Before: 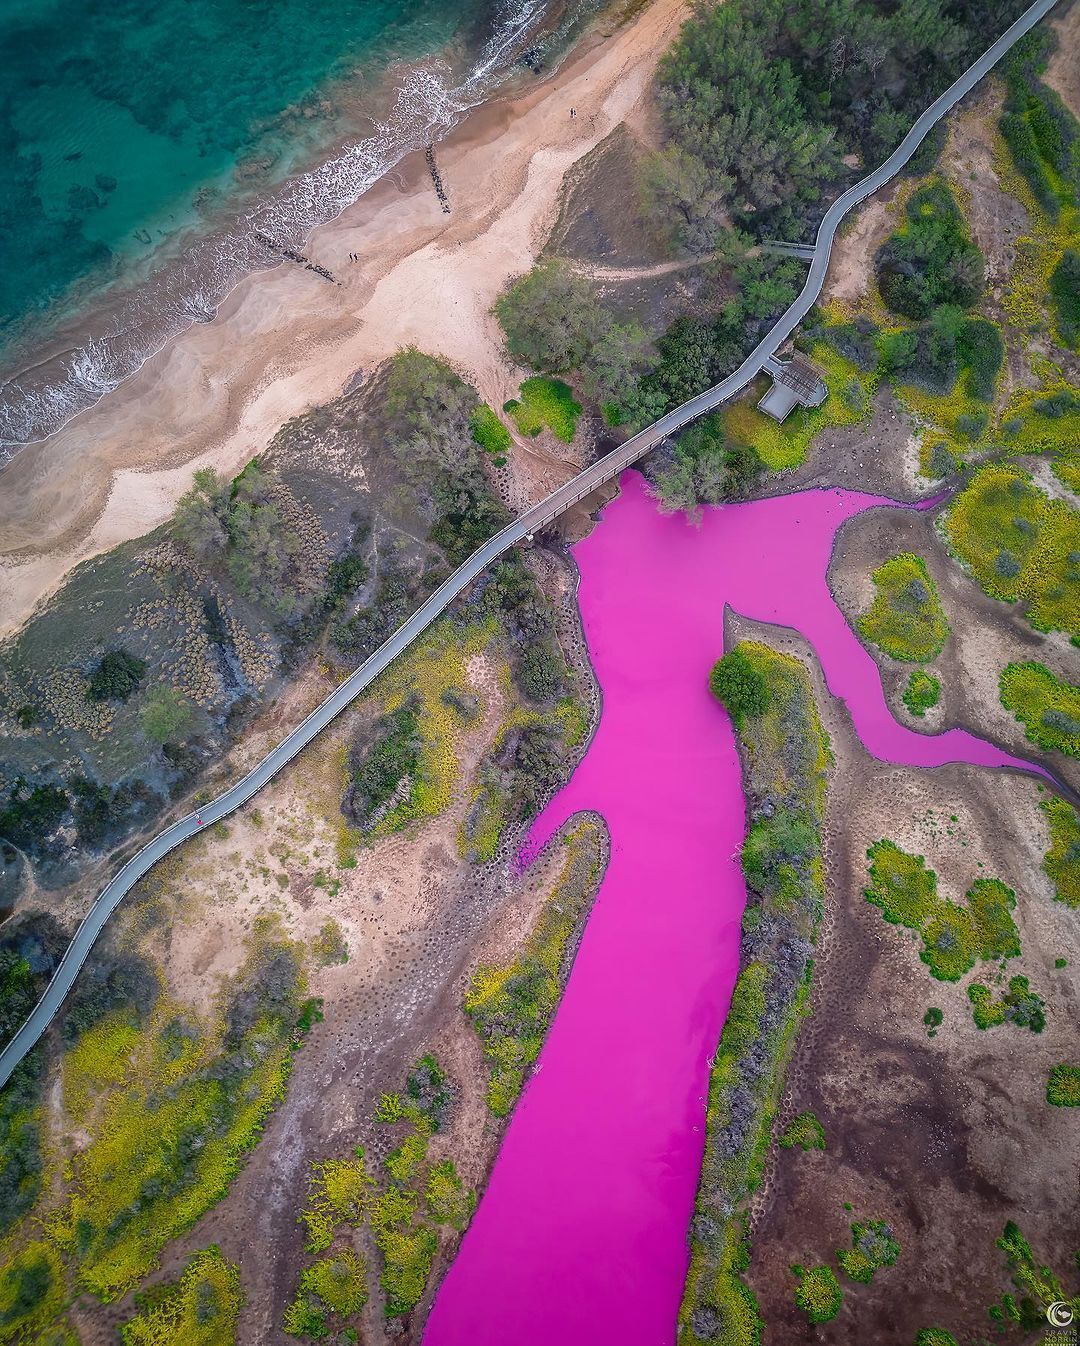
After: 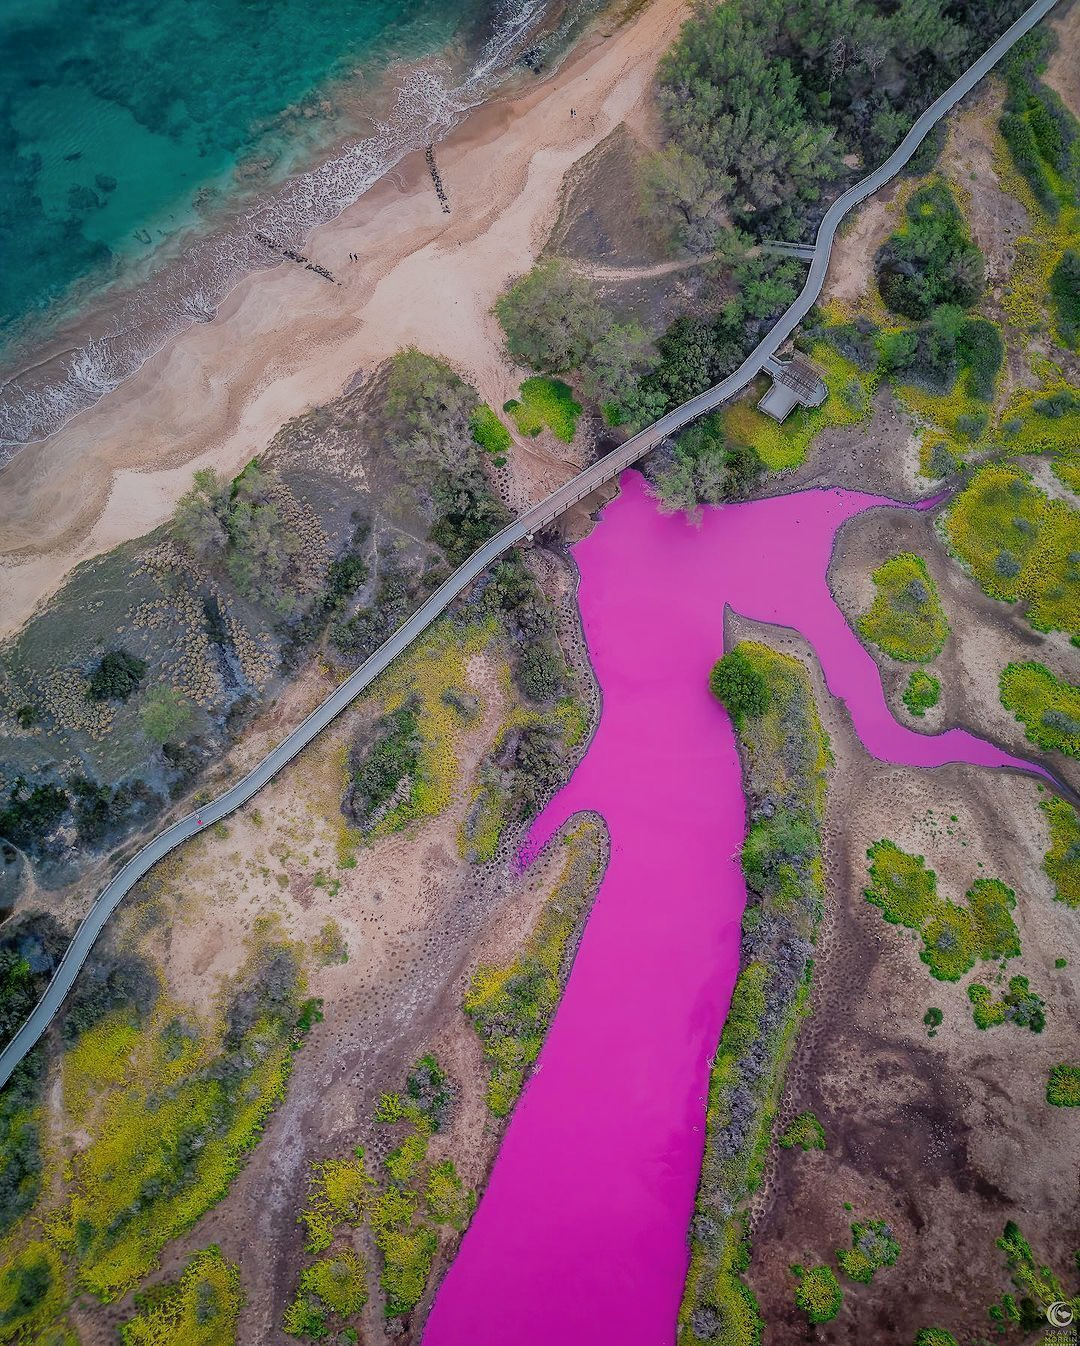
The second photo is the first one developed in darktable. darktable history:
filmic rgb: black relative exposure -7.15 EV, white relative exposure 5.36 EV, hardness 3.02
shadows and highlights: on, module defaults
